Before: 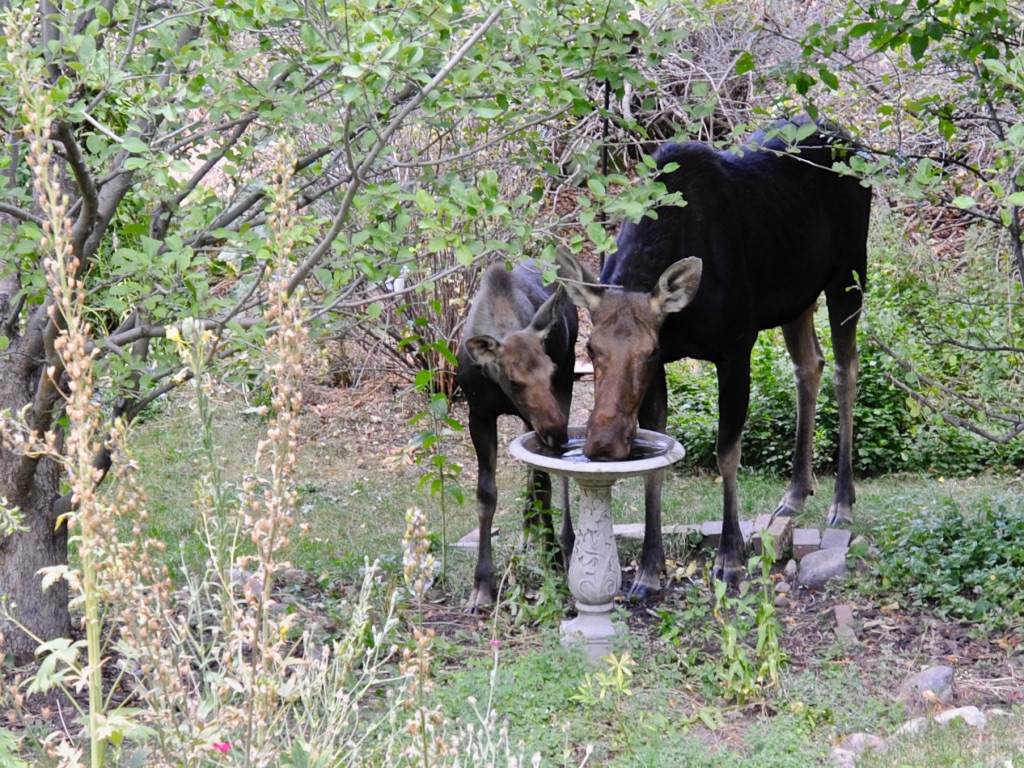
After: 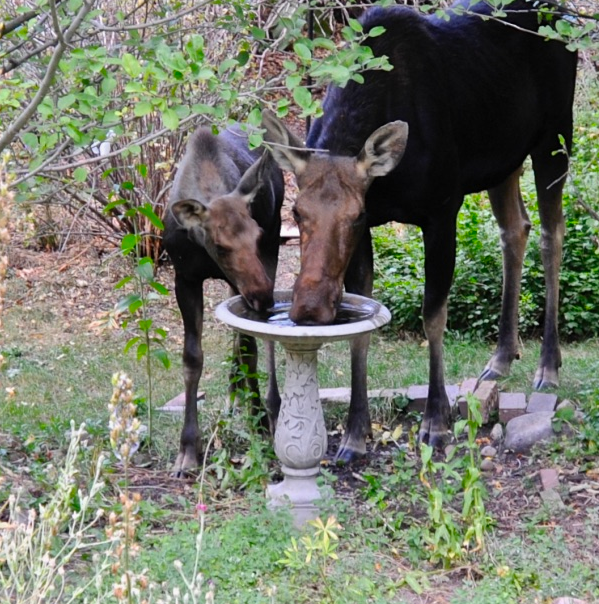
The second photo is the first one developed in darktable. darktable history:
crop and rotate: left 28.734%, top 17.826%, right 12.683%, bottom 3.438%
